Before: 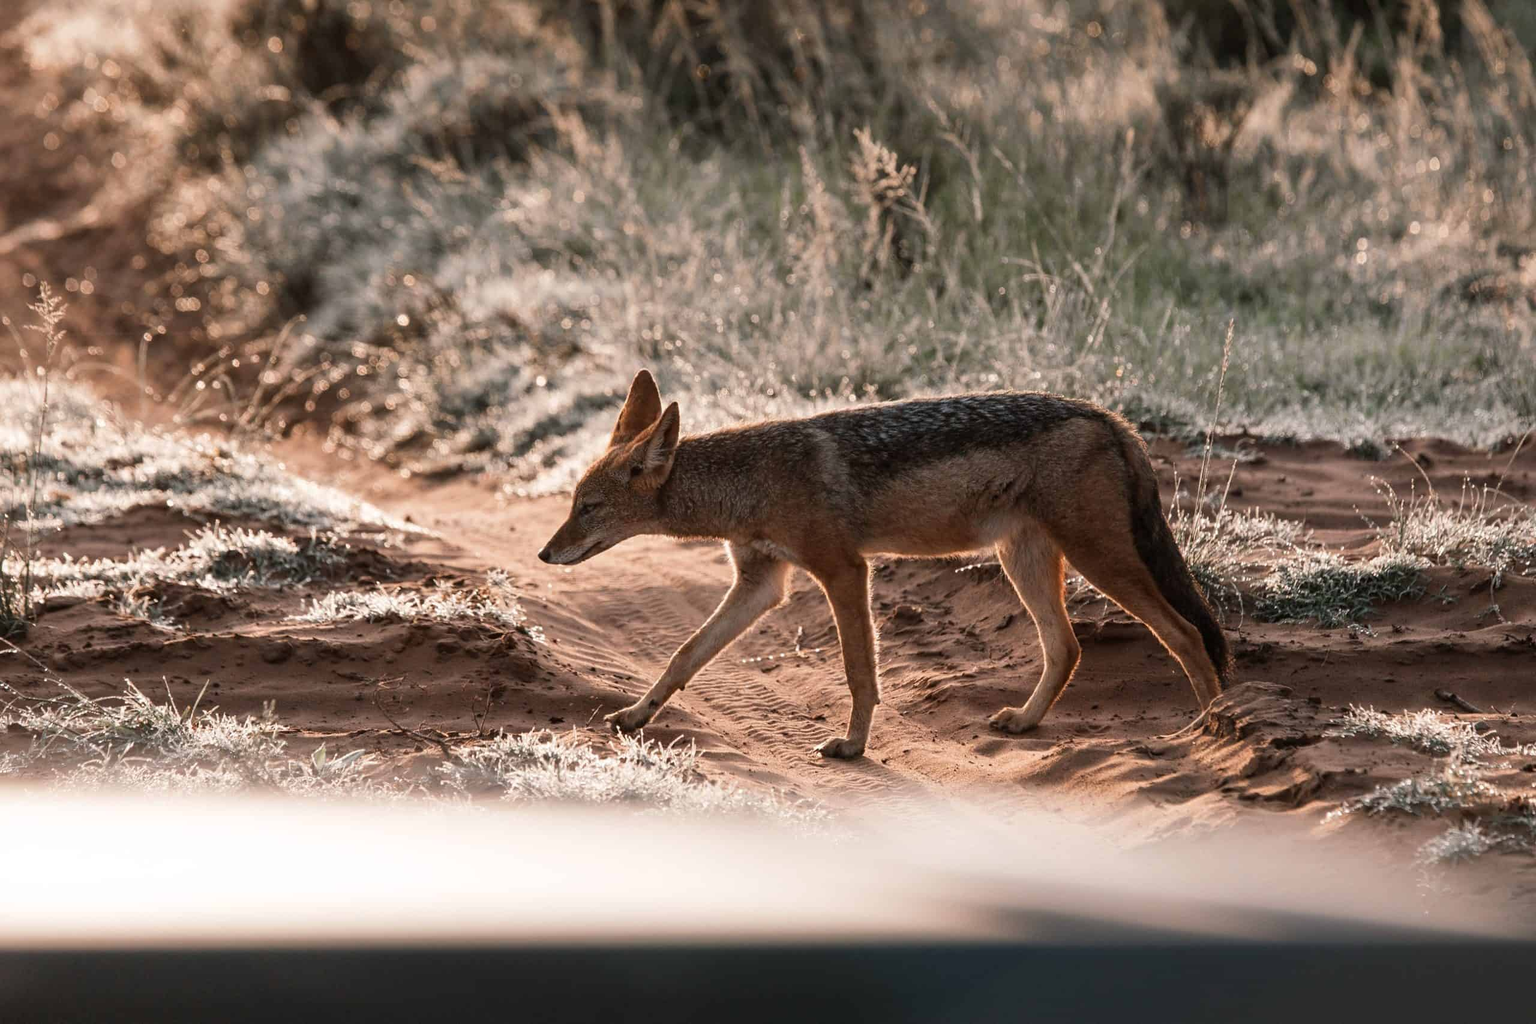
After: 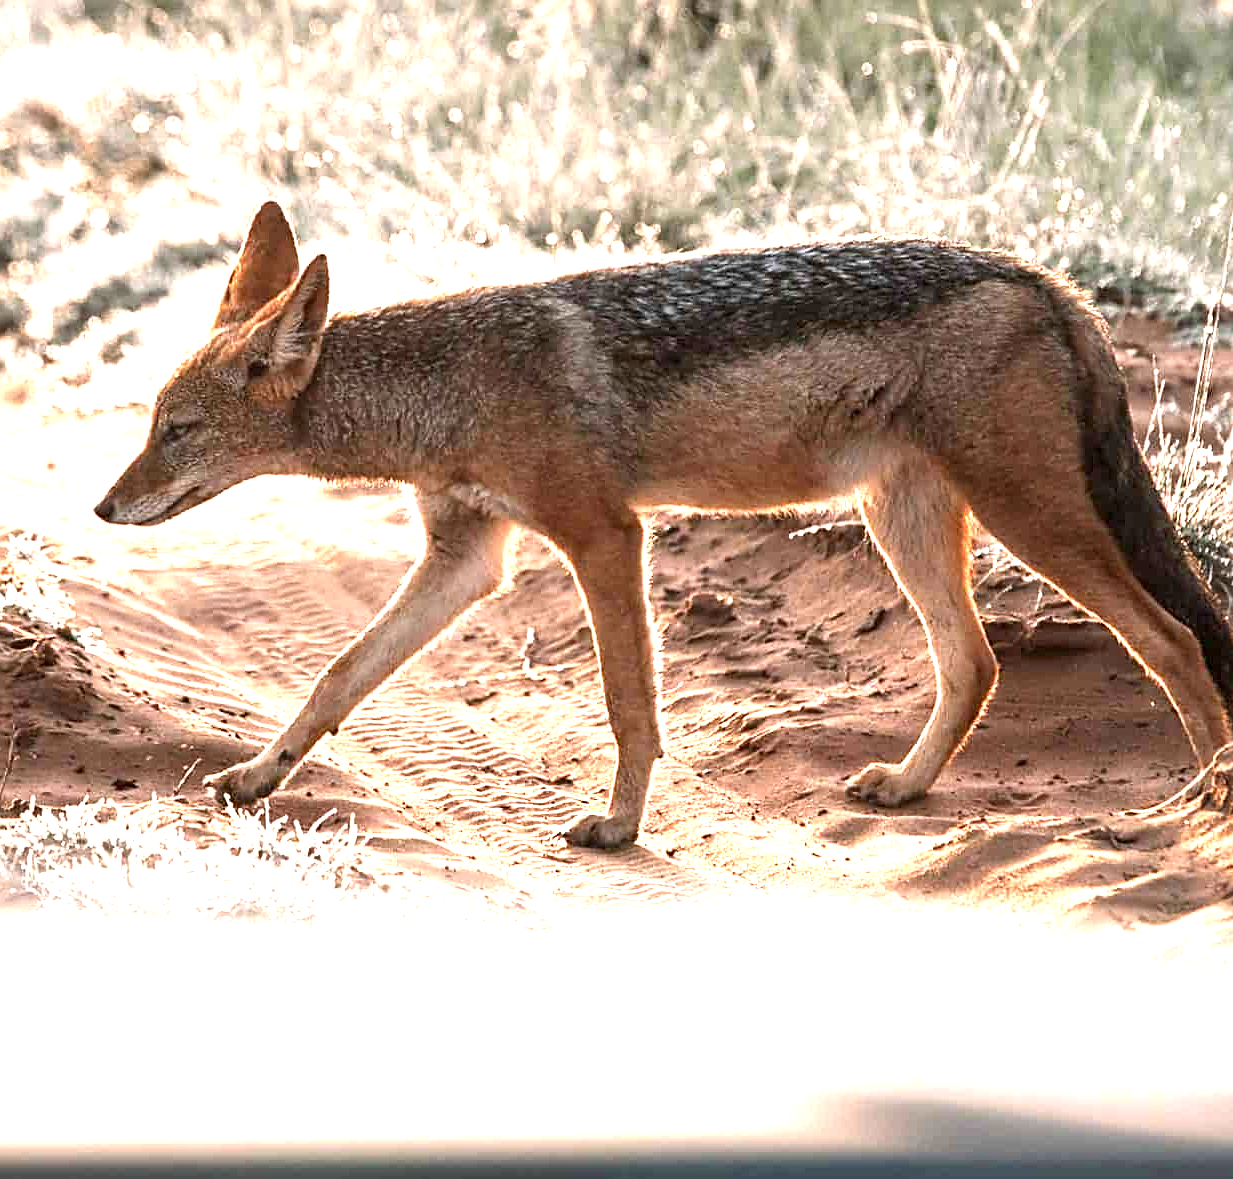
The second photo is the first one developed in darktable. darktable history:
sharpen: on, module defaults
crop: left 31.376%, top 24.422%, right 20.423%, bottom 6.493%
exposure: black level correction 0.001, exposure 1.638 EV, compensate exposure bias true, compensate highlight preservation false
